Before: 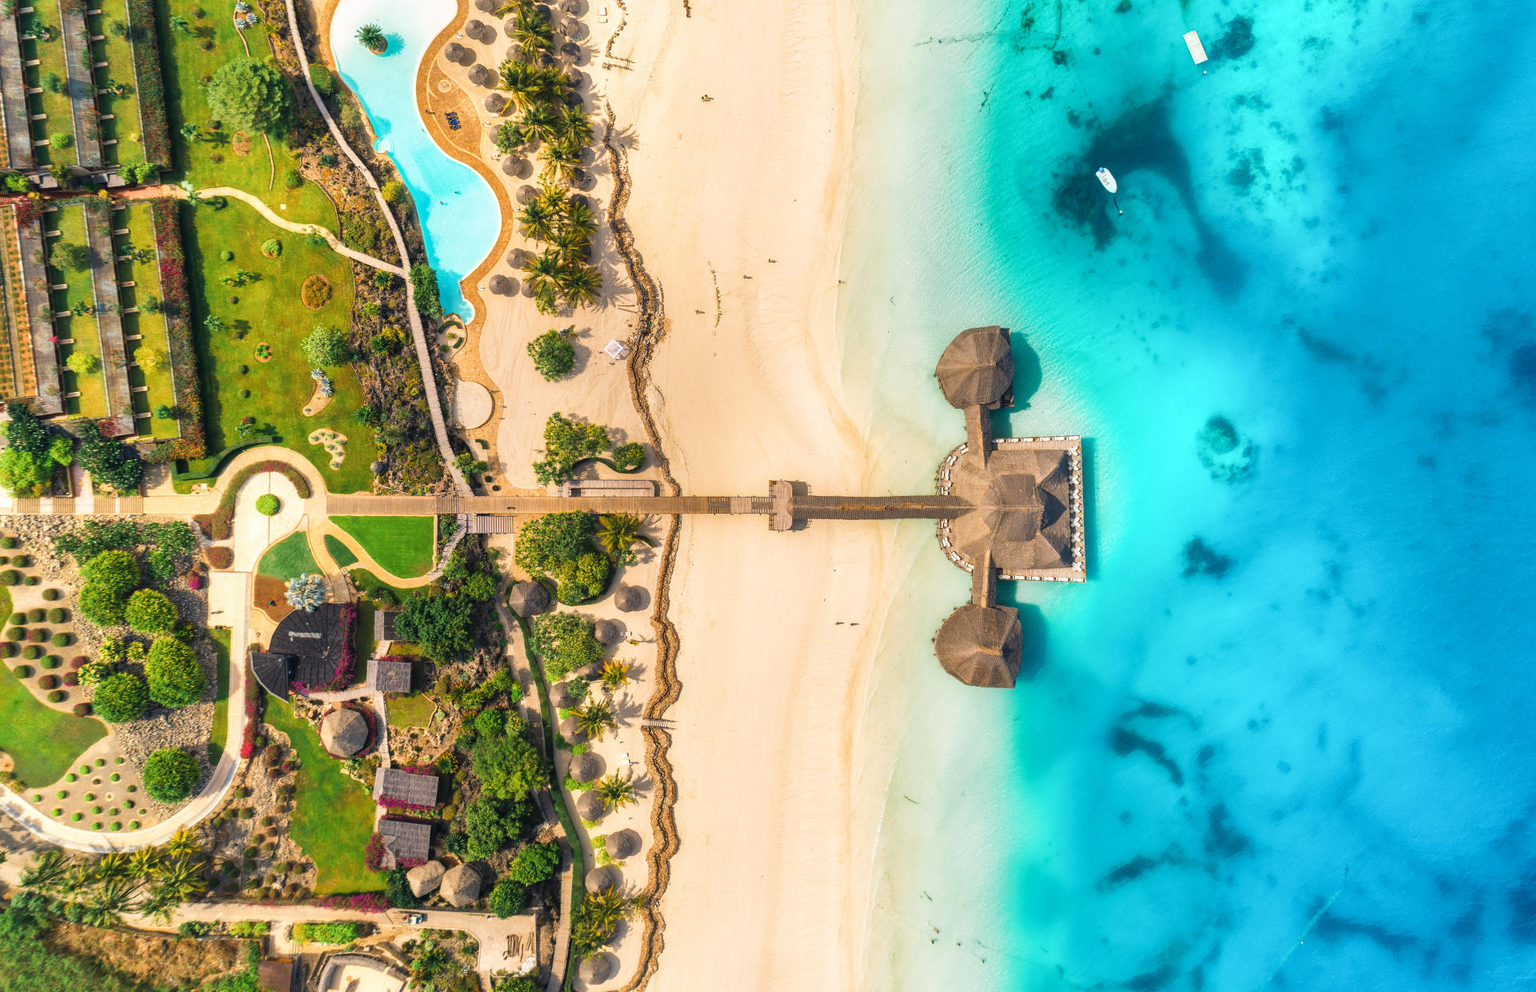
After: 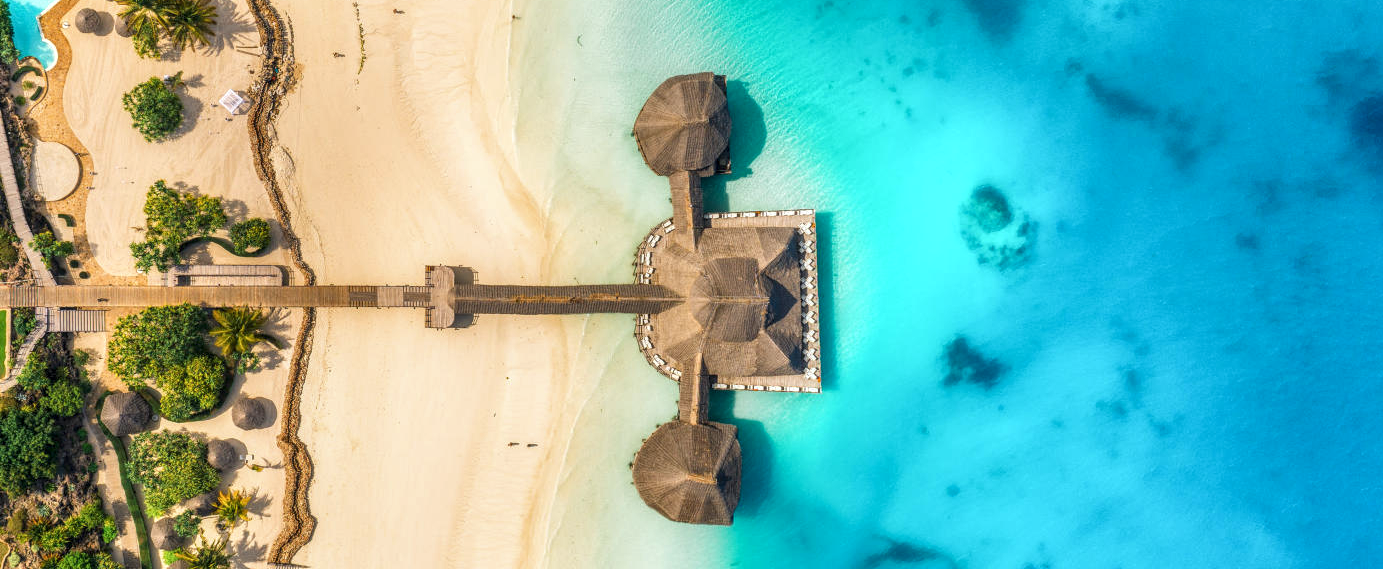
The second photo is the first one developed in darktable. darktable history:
white balance: red 0.978, blue 0.999
crop and rotate: left 27.938%, top 27.046%, bottom 27.046%
local contrast: detail 130%
